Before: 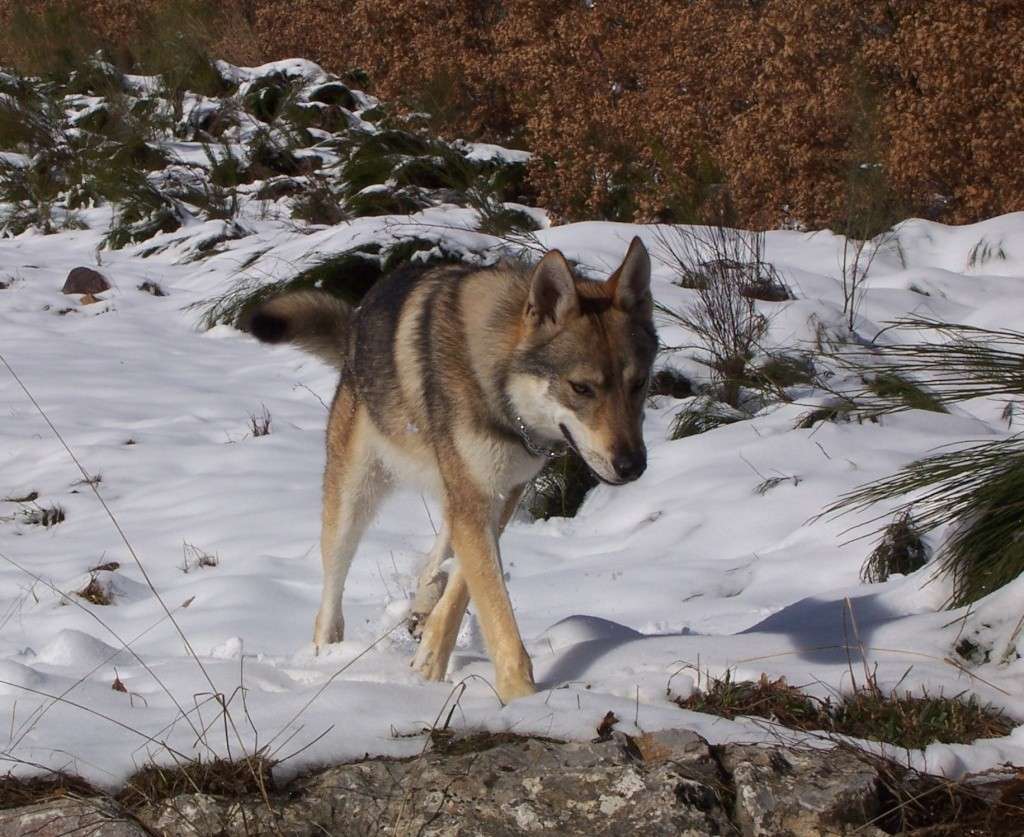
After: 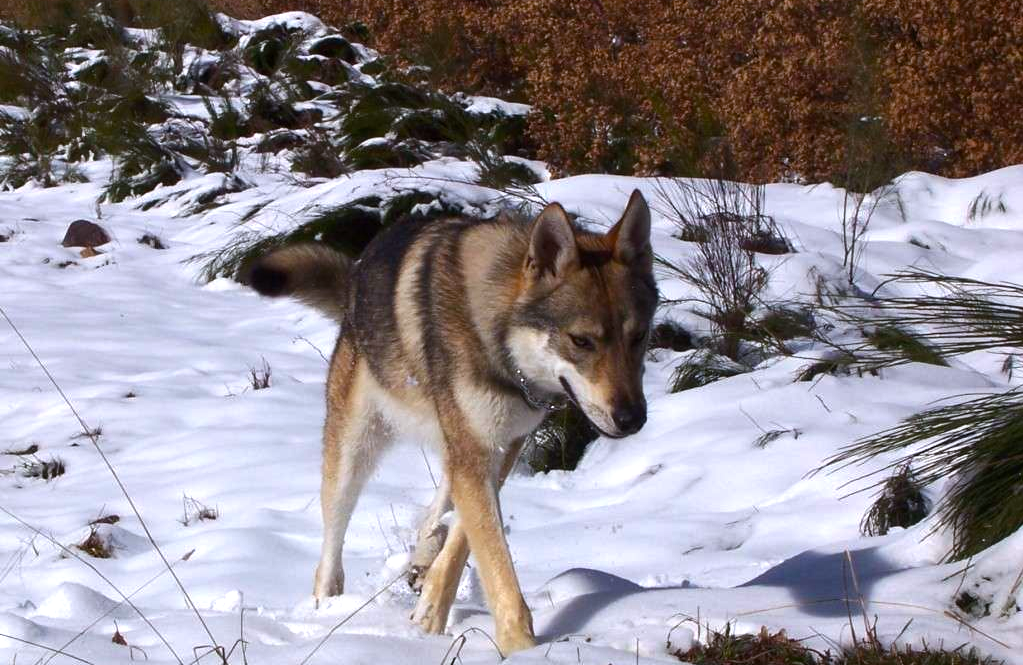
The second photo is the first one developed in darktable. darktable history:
exposure: compensate exposure bias true, compensate highlight preservation false
color balance rgb: perceptual saturation grading › global saturation 20%, perceptual saturation grading › highlights -24.877%, perceptual saturation grading › shadows 25.193%, perceptual brilliance grading › global brilliance -4.624%, perceptual brilliance grading › highlights 24.369%, perceptual brilliance grading › mid-tones 7.451%, perceptual brilliance grading › shadows -5.002%
crop and rotate: top 5.655%, bottom 14.788%
color calibration: gray › normalize channels true, illuminant as shot in camera, x 0.358, y 0.373, temperature 4628.91 K, gamut compression 0.002
